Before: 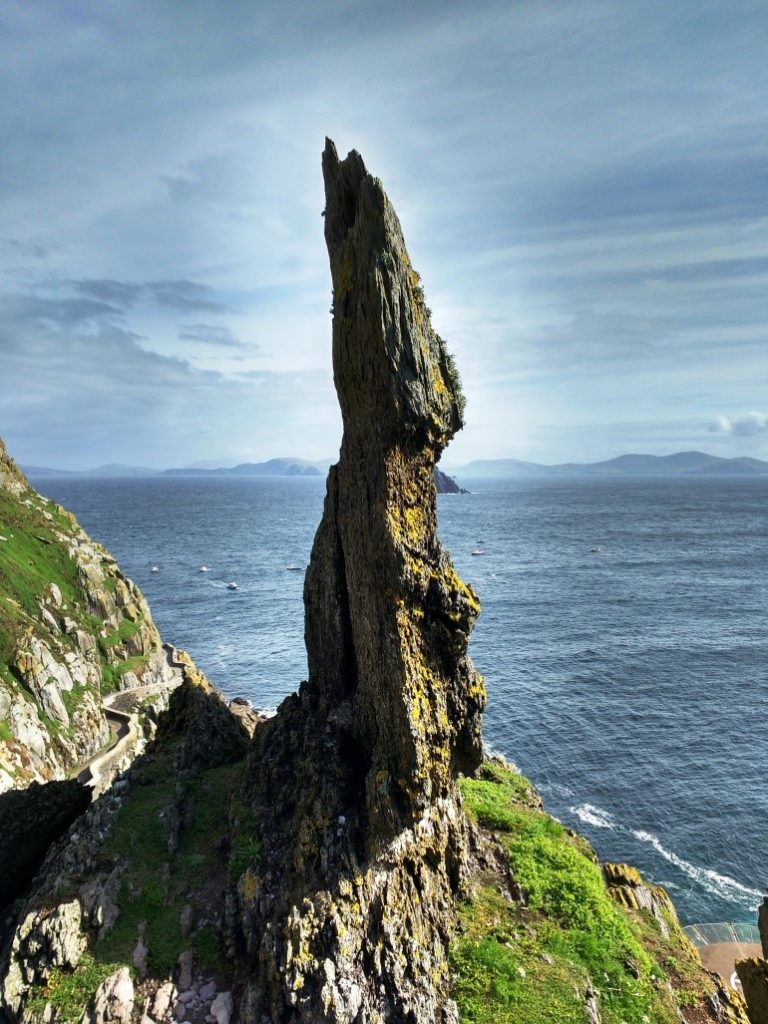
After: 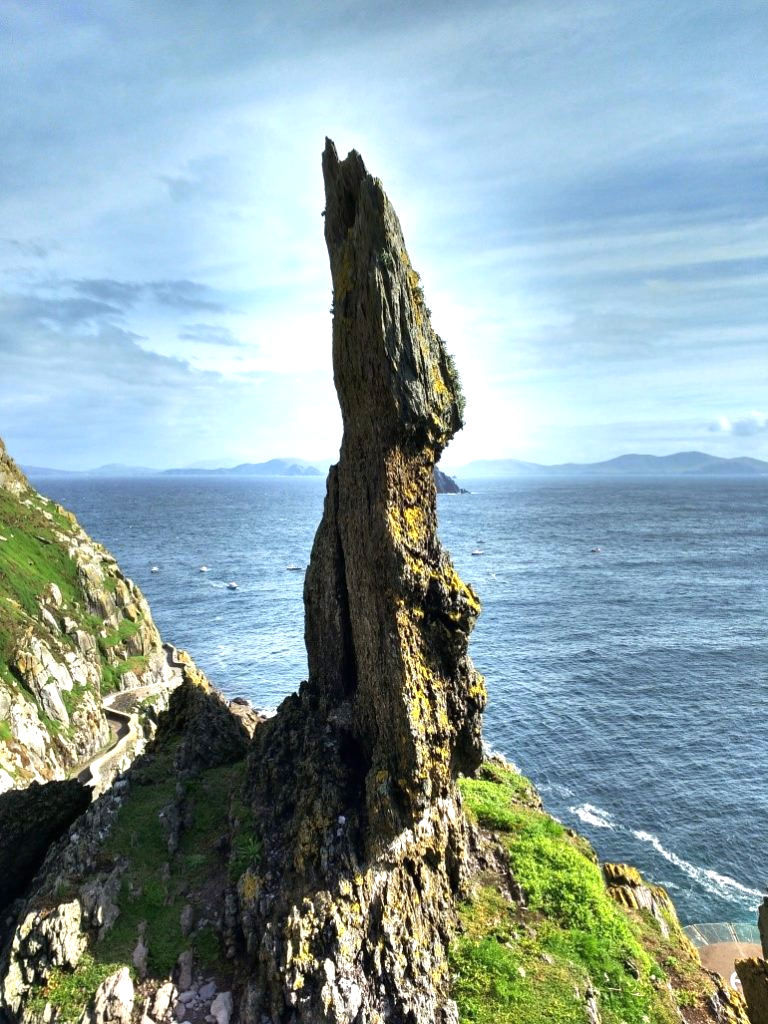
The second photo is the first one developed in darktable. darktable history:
exposure: black level correction 0, exposure 0.5 EV, compensate highlight preservation false
color zones: curves: ch0 [(0.068, 0.464) (0.25, 0.5) (0.48, 0.508) (0.75, 0.536) (0.886, 0.476) (0.967, 0.456)]; ch1 [(0.066, 0.456) (0.25, 0.5) (0.616, 0.508) (0.746, 0.56) (0.934, 0.444)]
